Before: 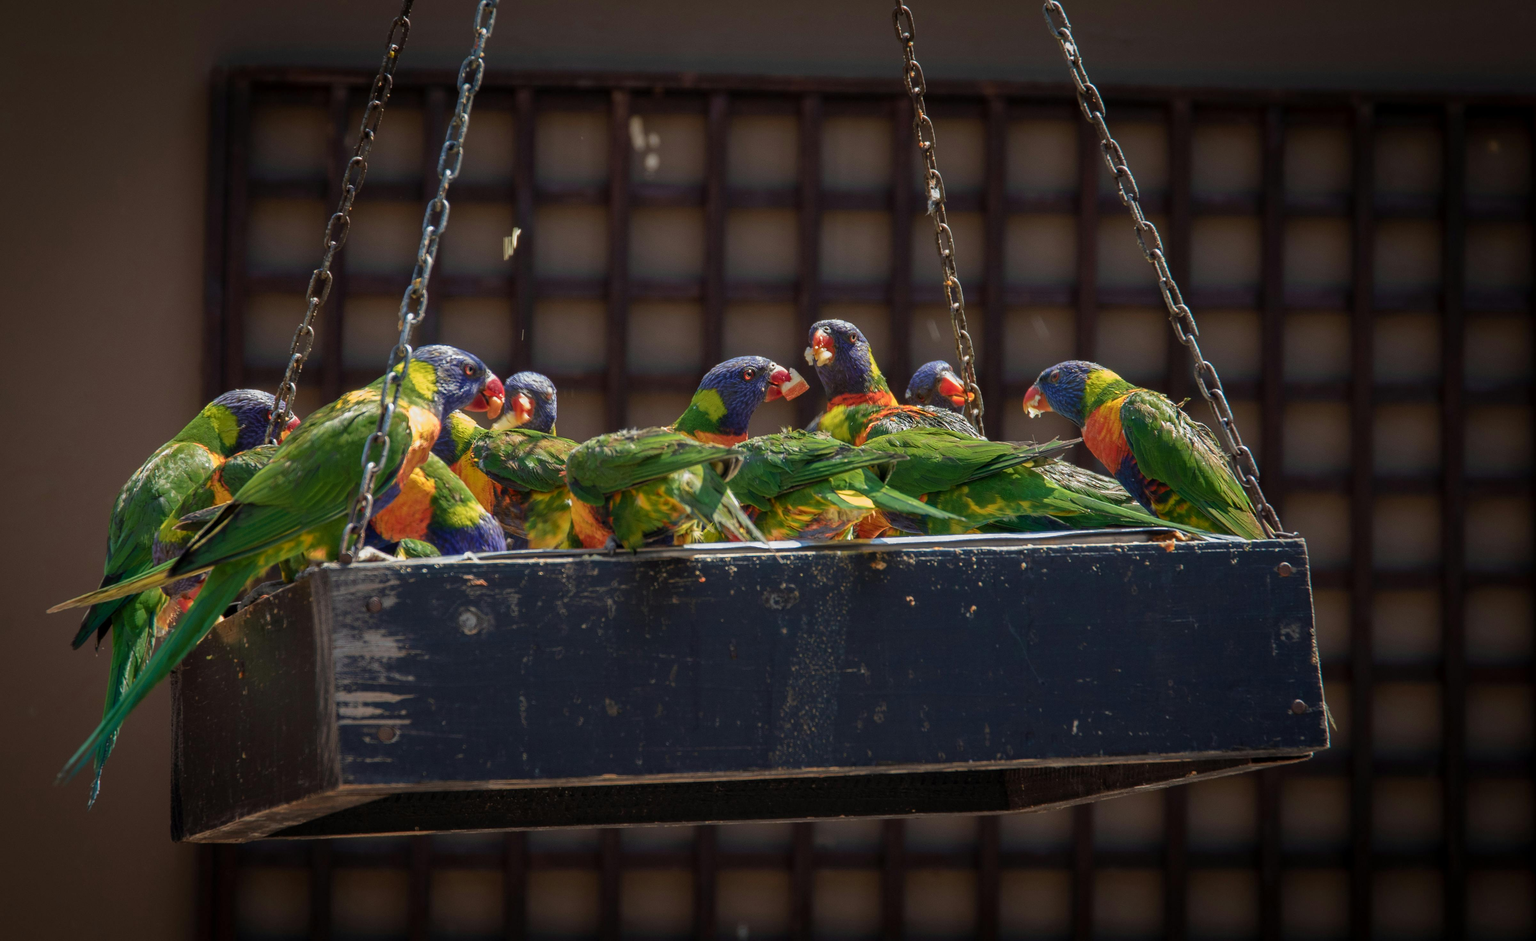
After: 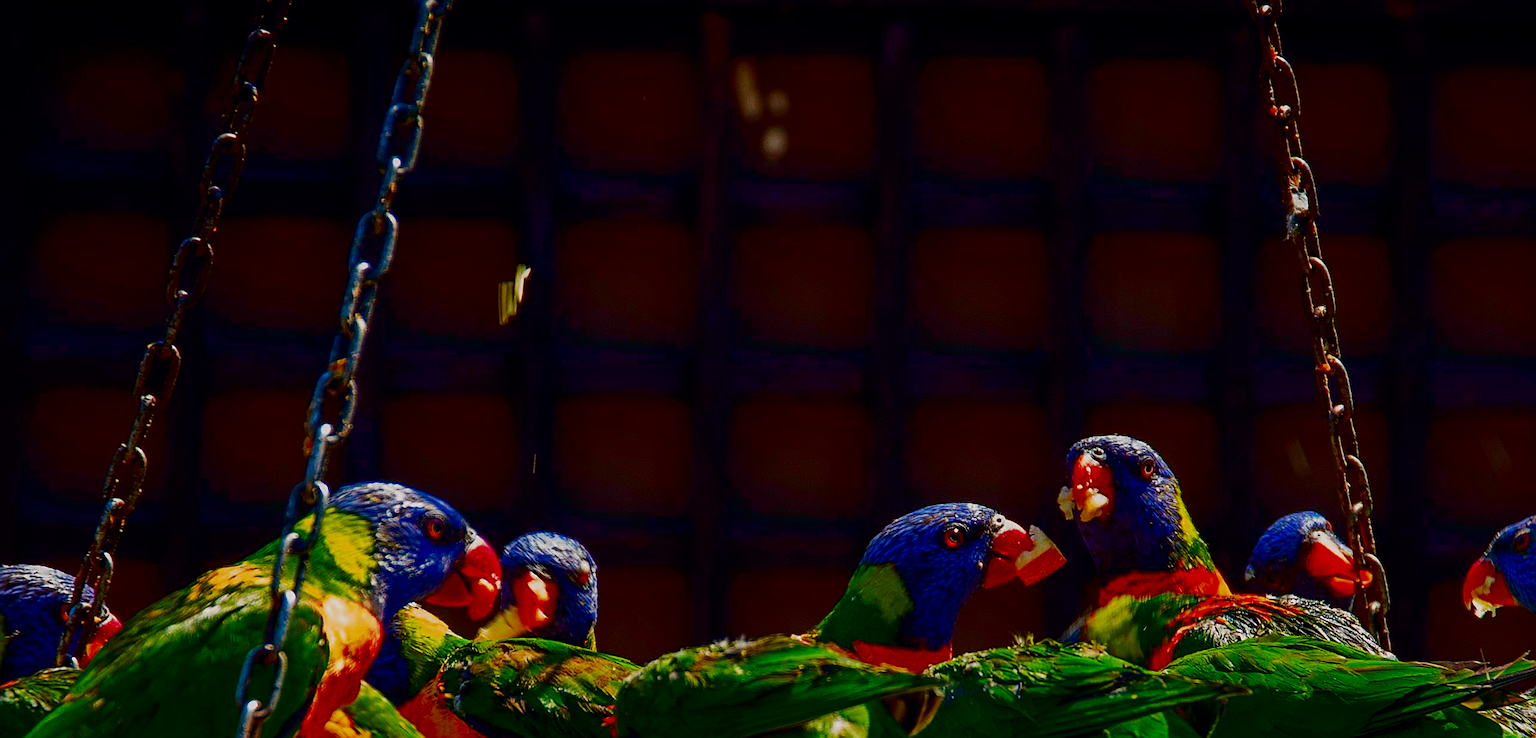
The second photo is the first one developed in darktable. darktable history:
contrast brightness saturation: brightness -1, saturation 1
contrast equalizer: y [[0.5 ×6], [0.5 ×6], [0.5, 0.5, 0.501, 0.545, 0.707, 0.863], [0 ×6], [0 ×6]]
exposure: black level correction 0, exposure 0.7 EV, compensate exposure bias true, compensate highlight preservation false
color balance rgb: shadows lift › hue 87.51°, highlights gain › chroma 0.68%, highlights gain › hue 55.1°, global offset › chroma 0.13%, global offset › hue 253.66°, linear chroma grading › global chroma 0.5%, perceptual saturation grading › global saturation 16.38%
crop: left 15.306%, top 9.065%, right 30.789%, bottom 48.638%
sharpen: on, module defaults
filmic rgb: black relative exposure -5 EV, hardness 2.88, contrast 1.3
